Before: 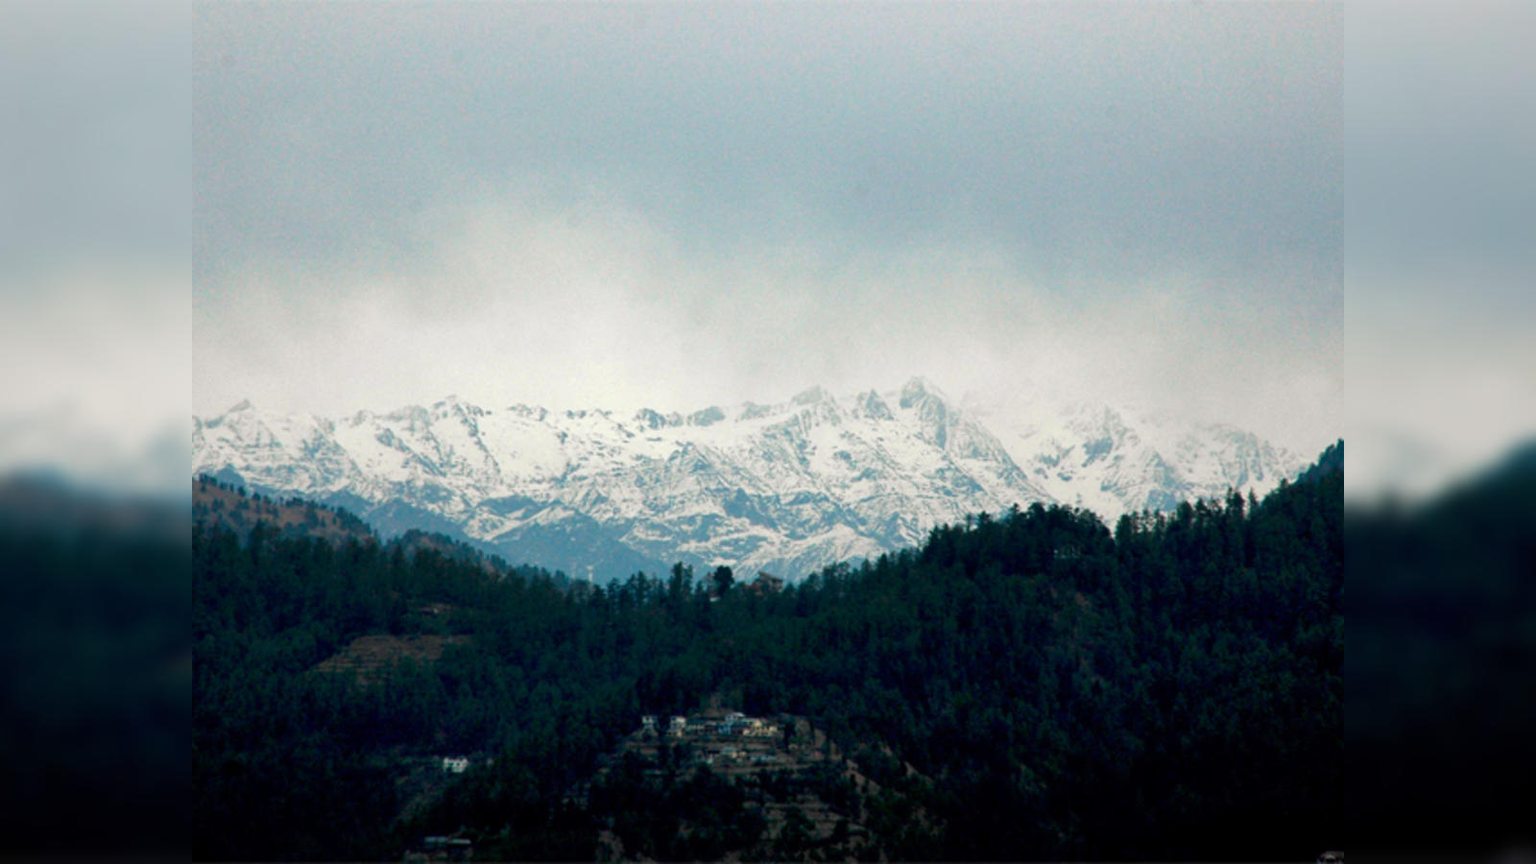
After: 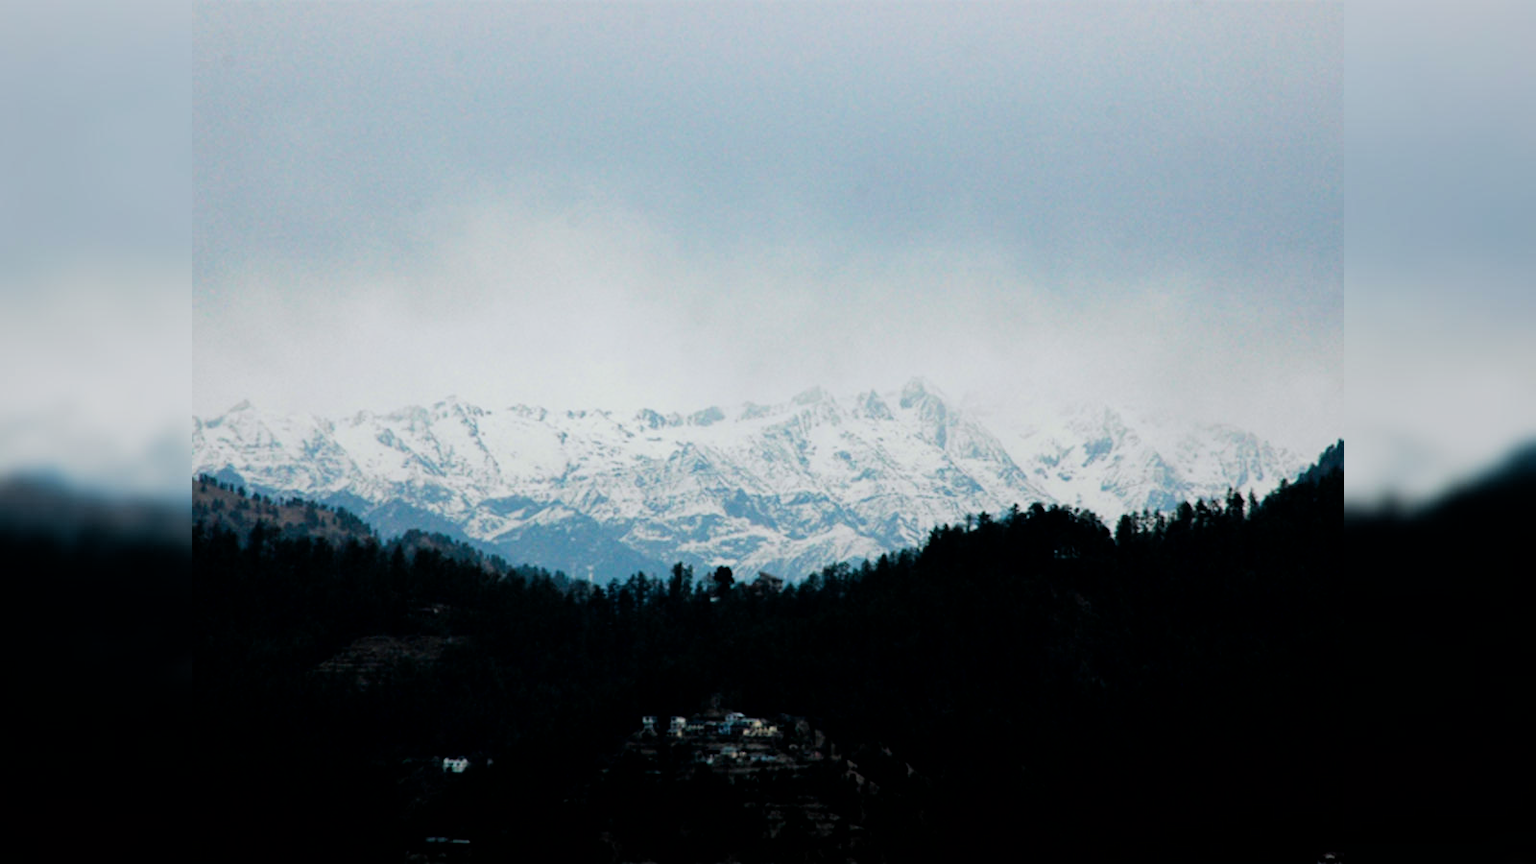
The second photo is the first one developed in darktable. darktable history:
white balance: red 0.967, blue 1.049
filmic rgb: black relative exposure -5 EV, hardness 2.88, contrast 1.3, highlights saturation mix -10%
